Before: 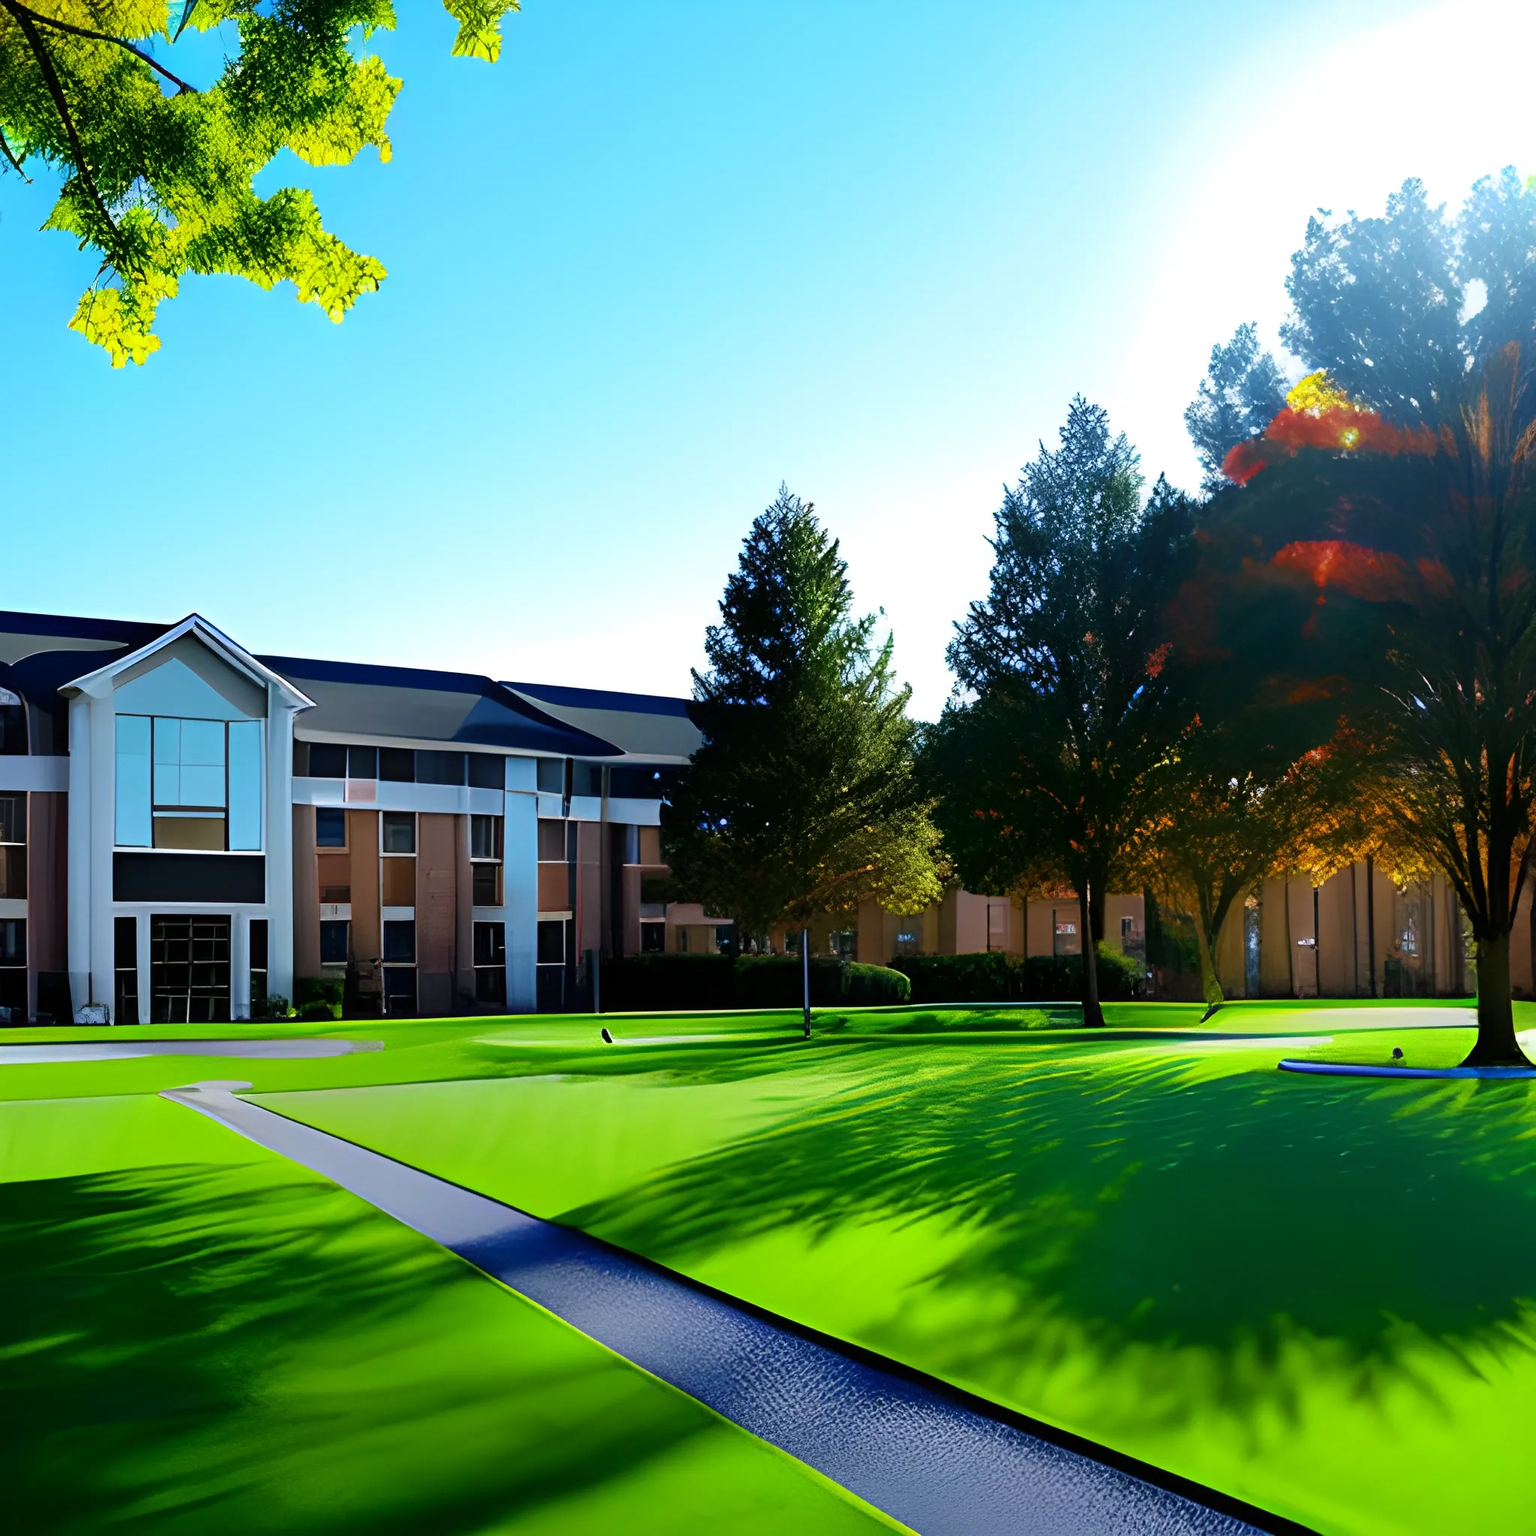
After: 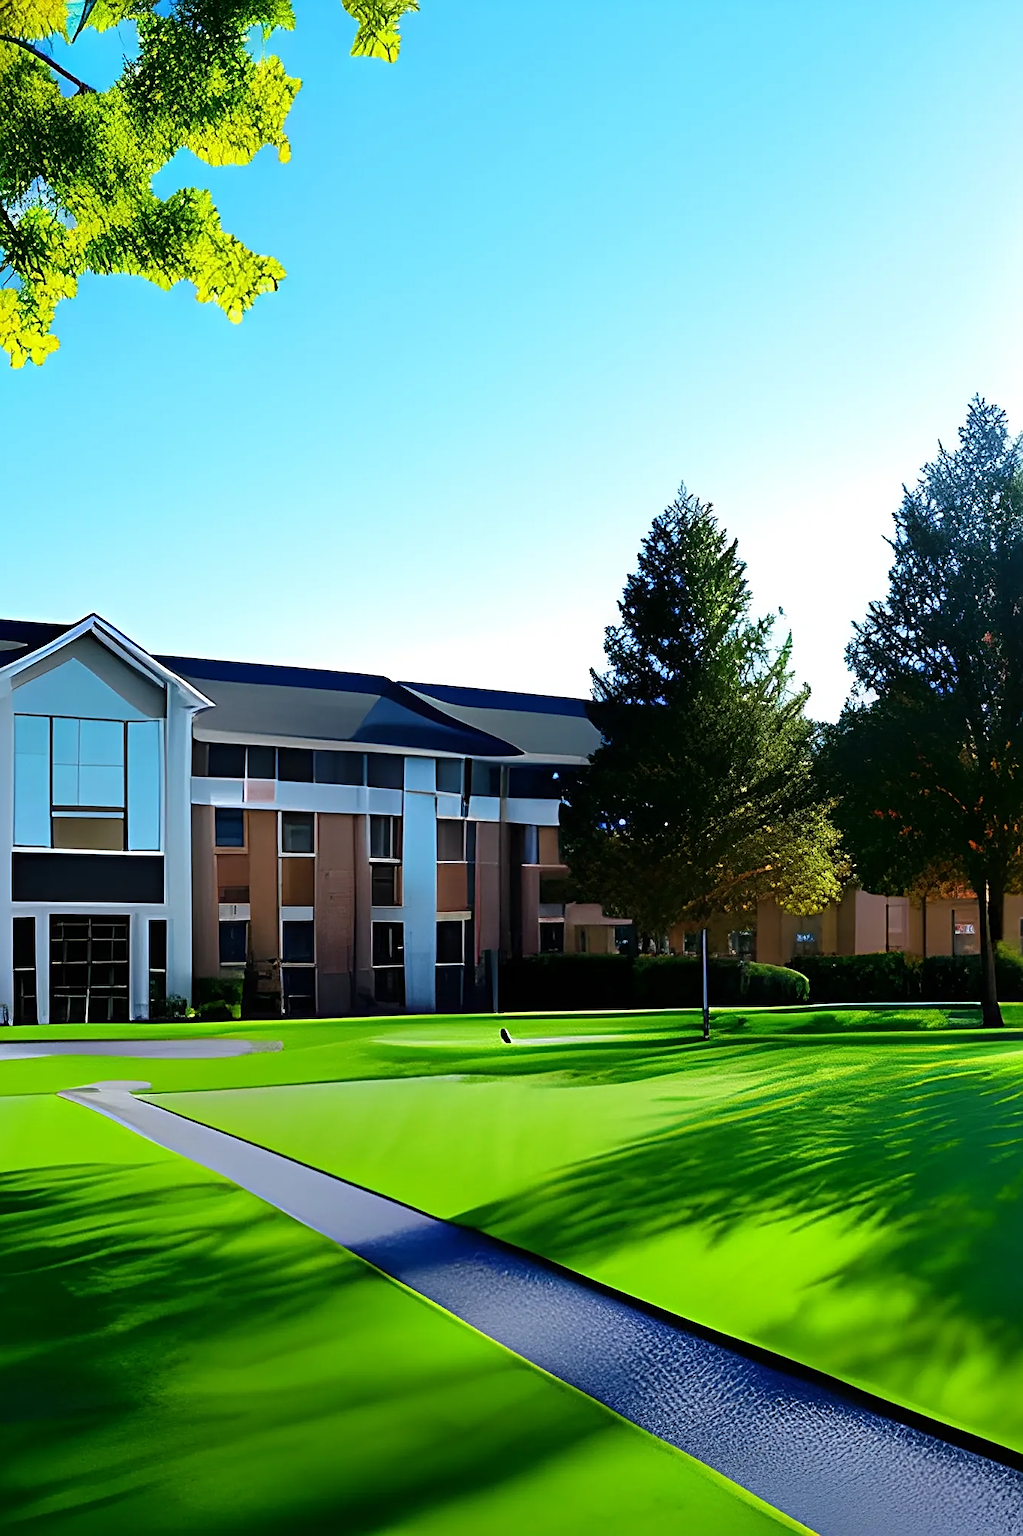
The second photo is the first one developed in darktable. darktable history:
crop and rotate: left 6.617%, right 26.717%
sharpen: on, module defaults
